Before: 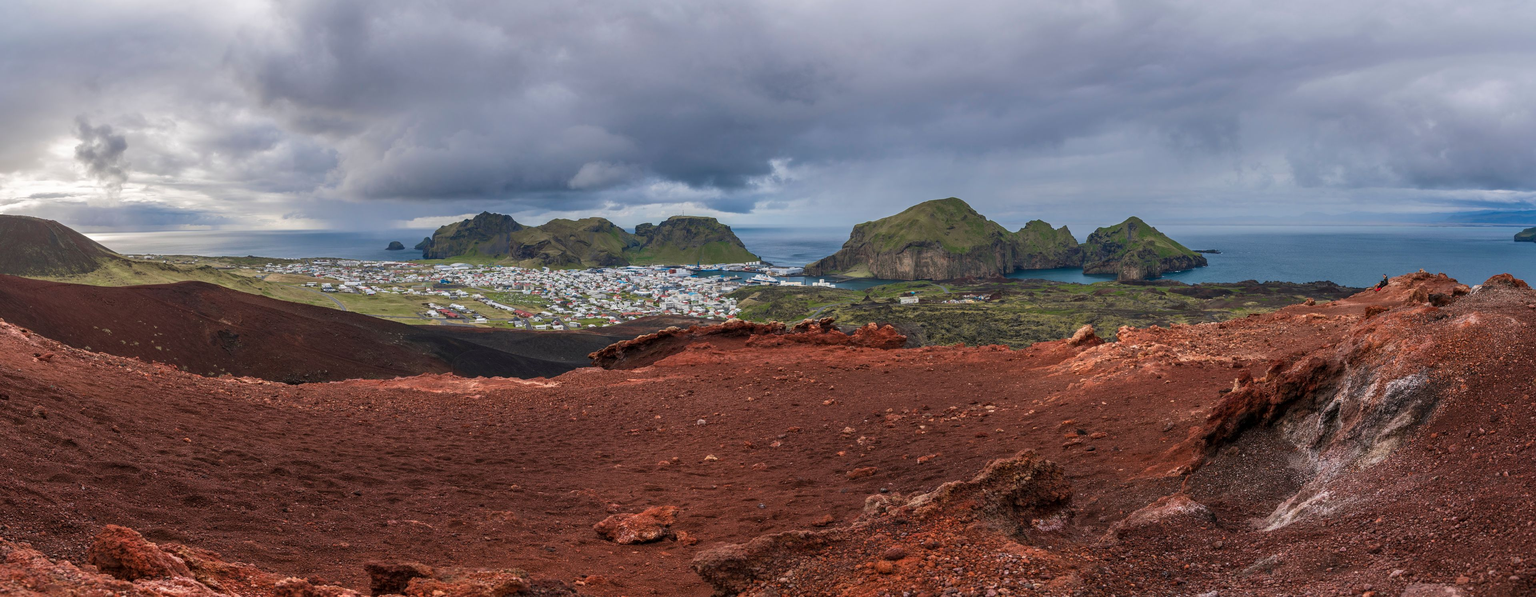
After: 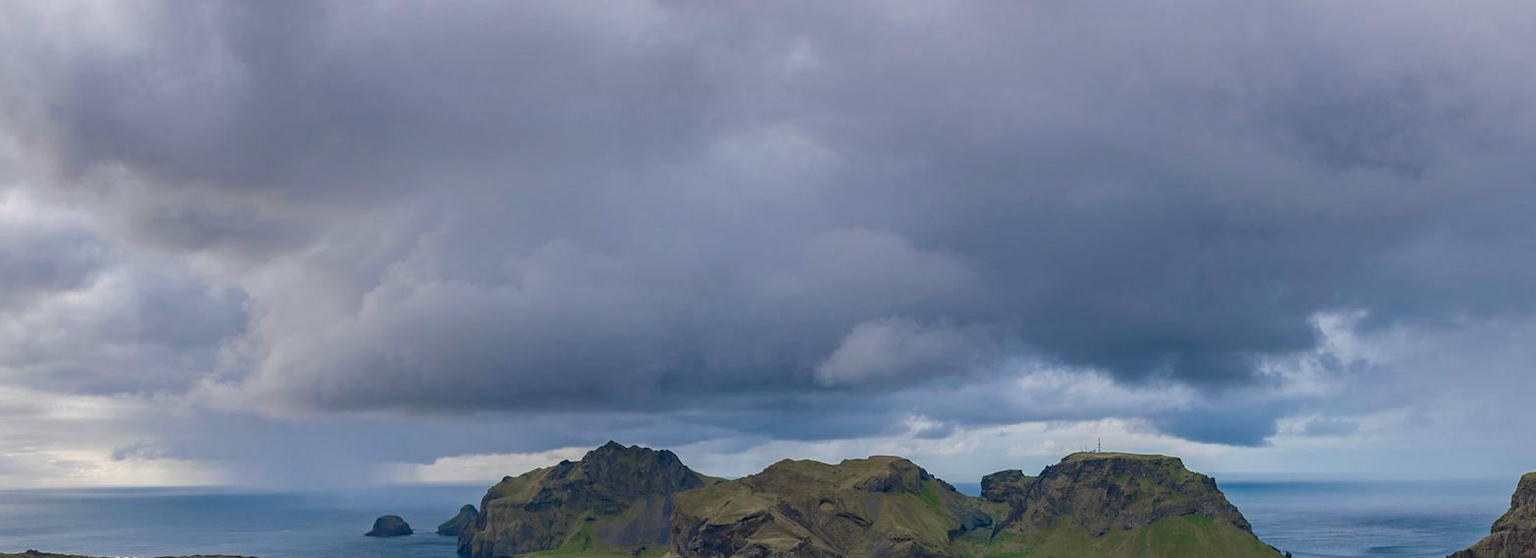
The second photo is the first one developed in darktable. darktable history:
crop: left 15.452%, top 5.459%, right 43.956%, bottom 56.62%
haze removal: compatibility mode true, adaptive false
